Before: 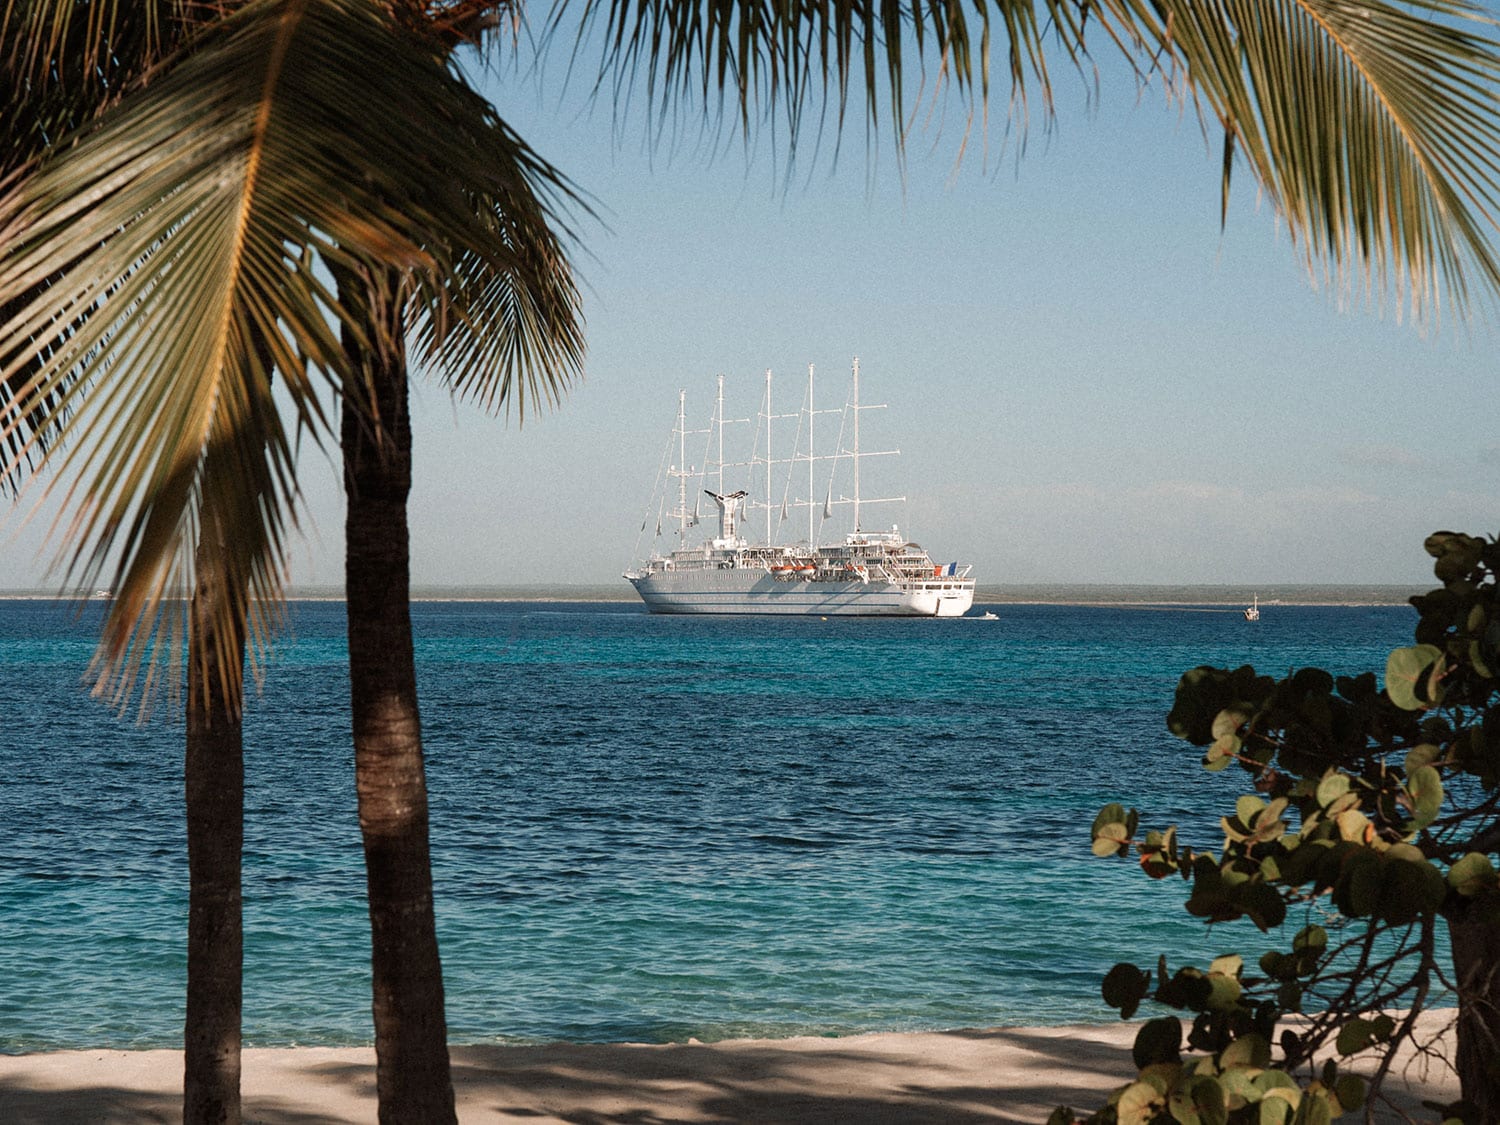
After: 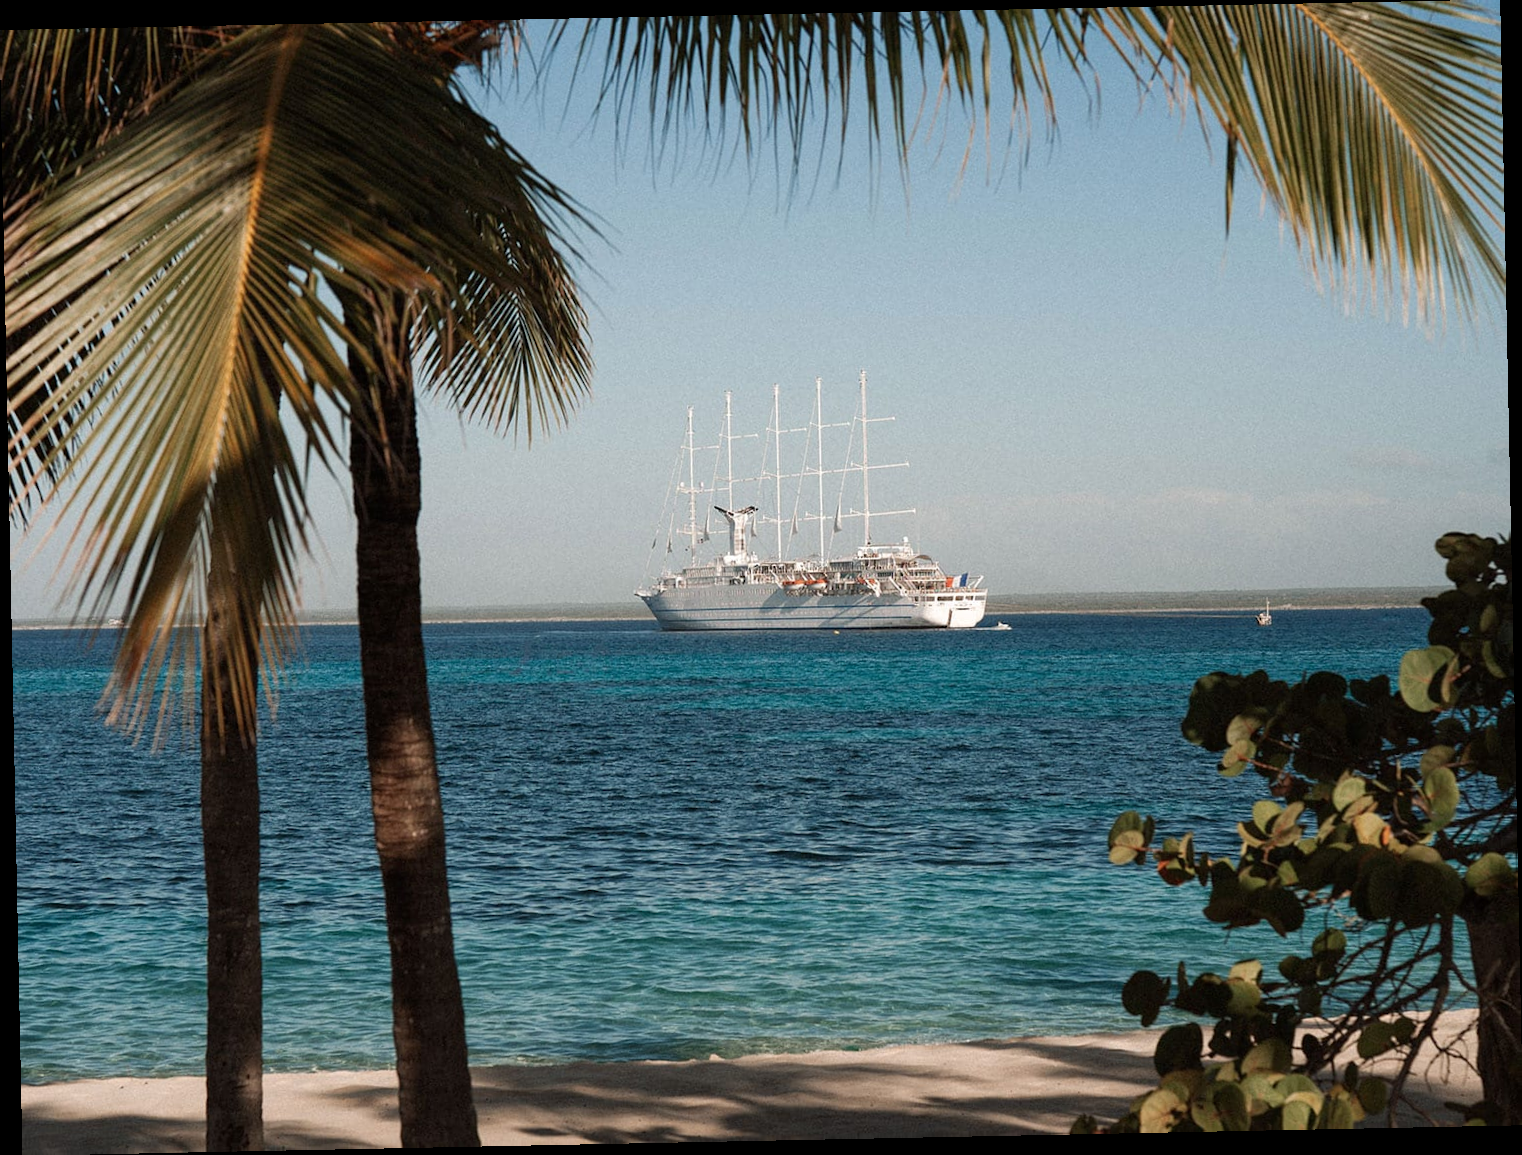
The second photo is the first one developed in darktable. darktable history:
rotate and perspective: rotation -1.17°, automatic cropping off
